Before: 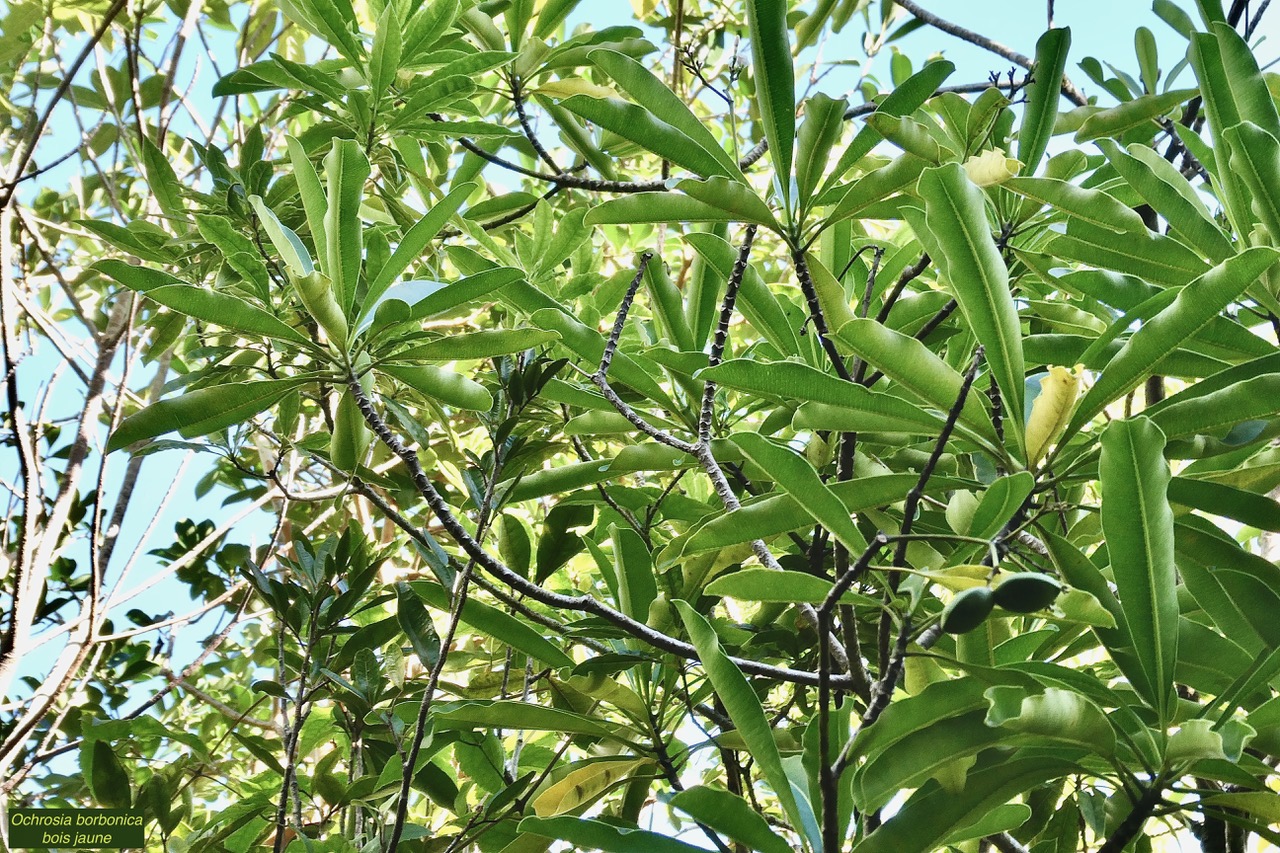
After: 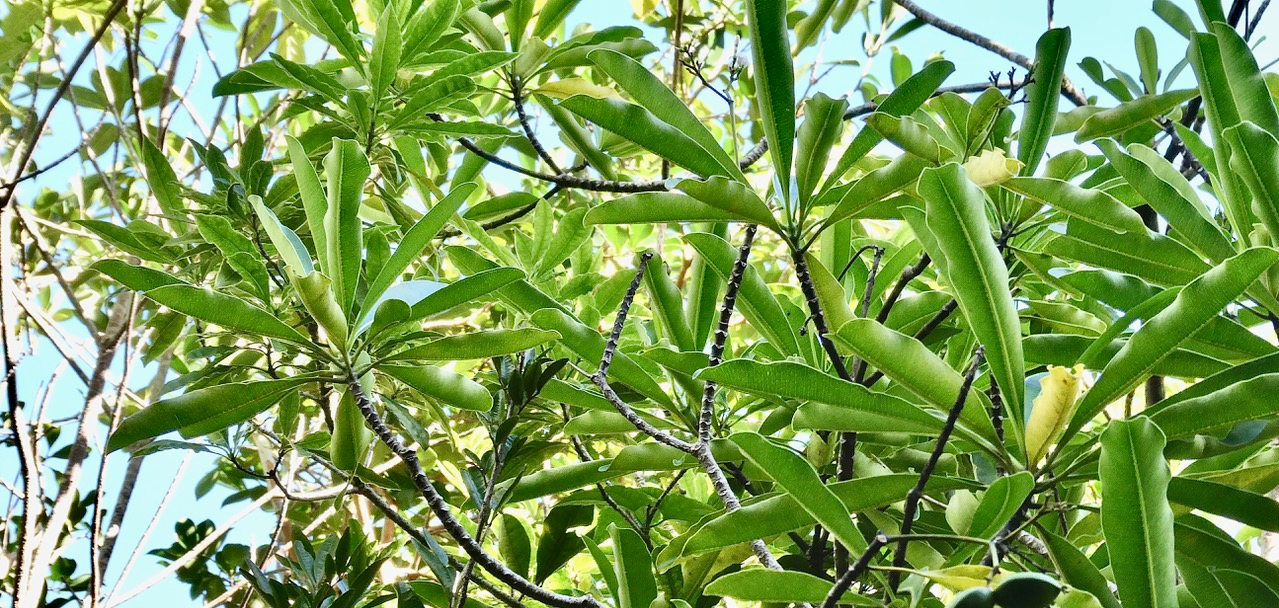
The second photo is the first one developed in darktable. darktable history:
contrast brightness saturation: contrast 0.105, brightness 0.033, saturation 0.088
crop: right 0%, bottom 28.645%
